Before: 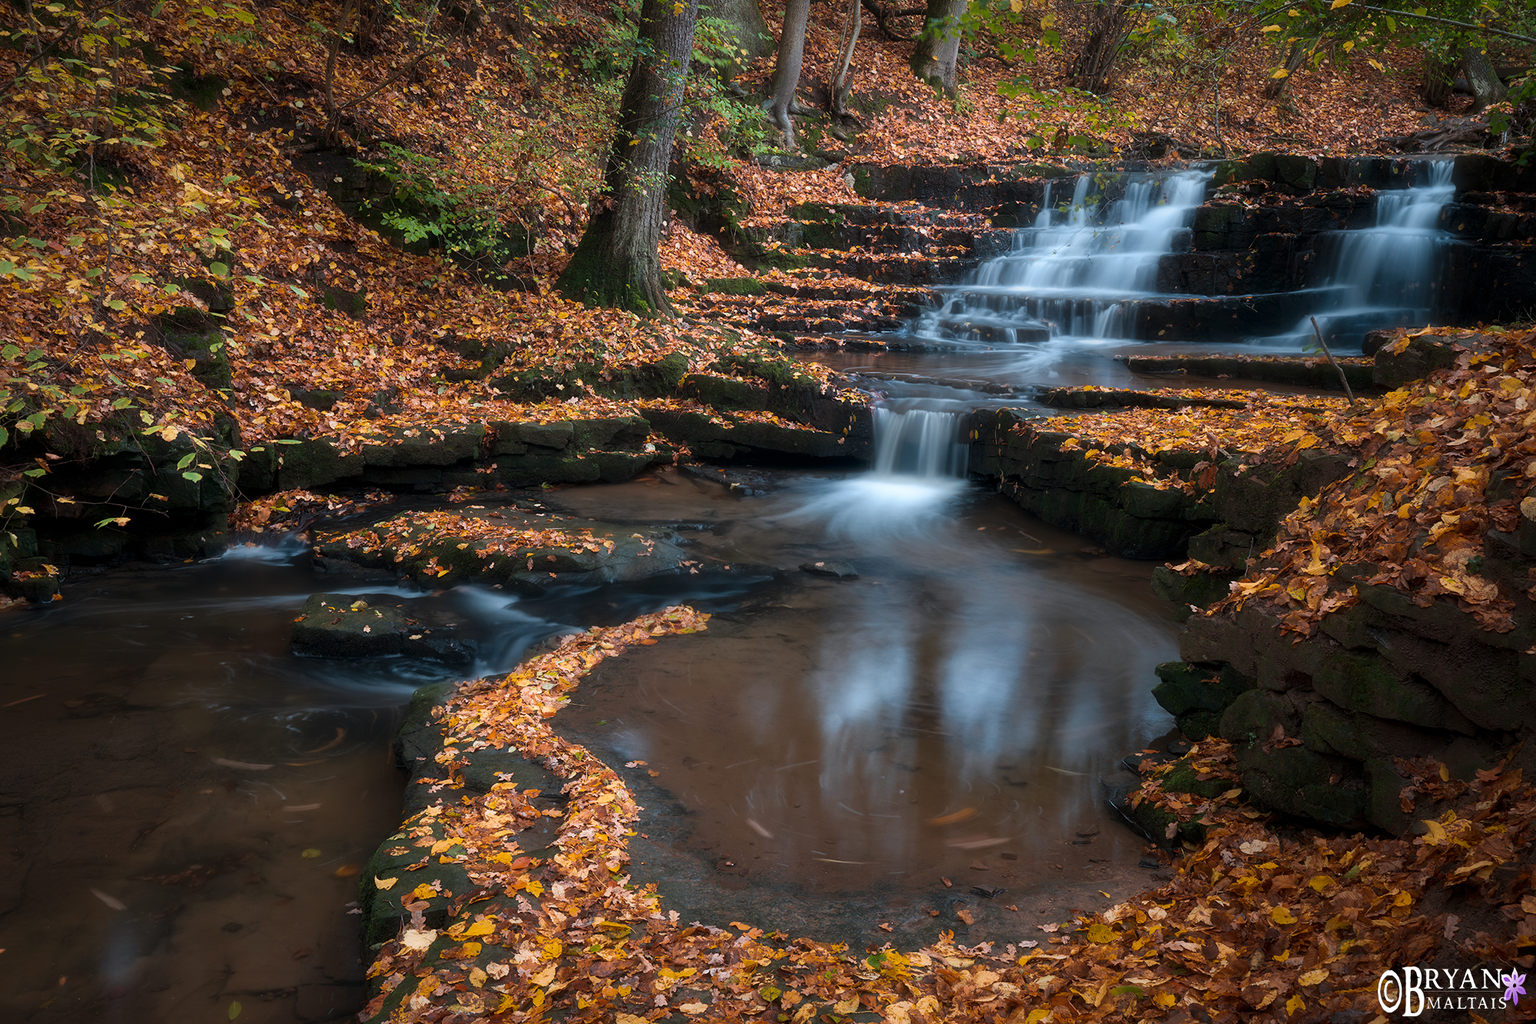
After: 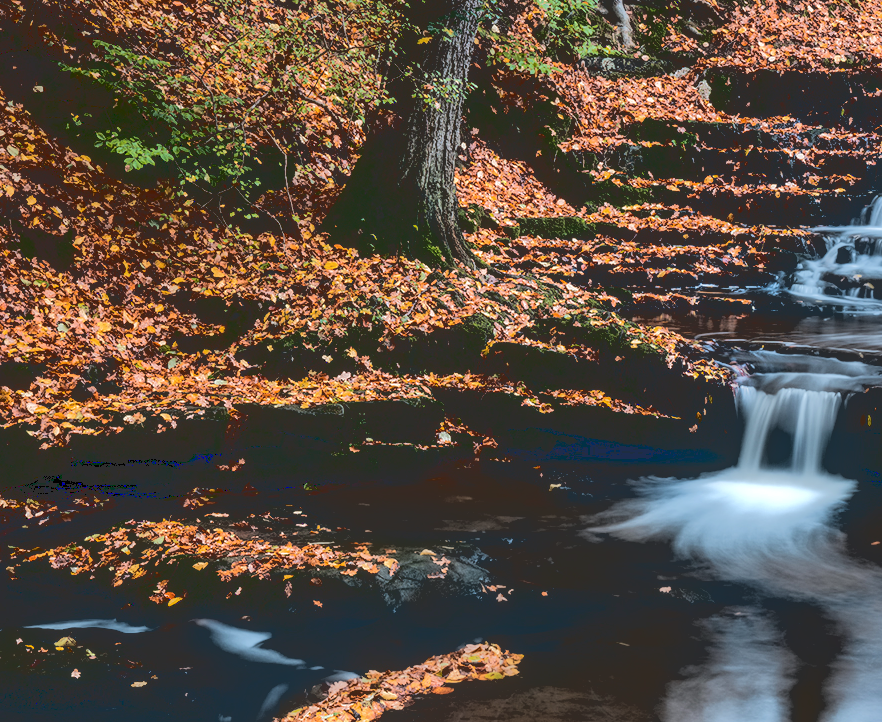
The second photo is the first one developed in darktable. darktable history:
crop: left 20.124%, top 10.88%, right 35.729%, bottom 34.887%
base curve: curves: ch0 [(0.065, 0.026) (0.236, 0.358) (0.53, 0.546) (0.777, 0.841) (0.924, 0.992)]
local contrast: detail 130%
